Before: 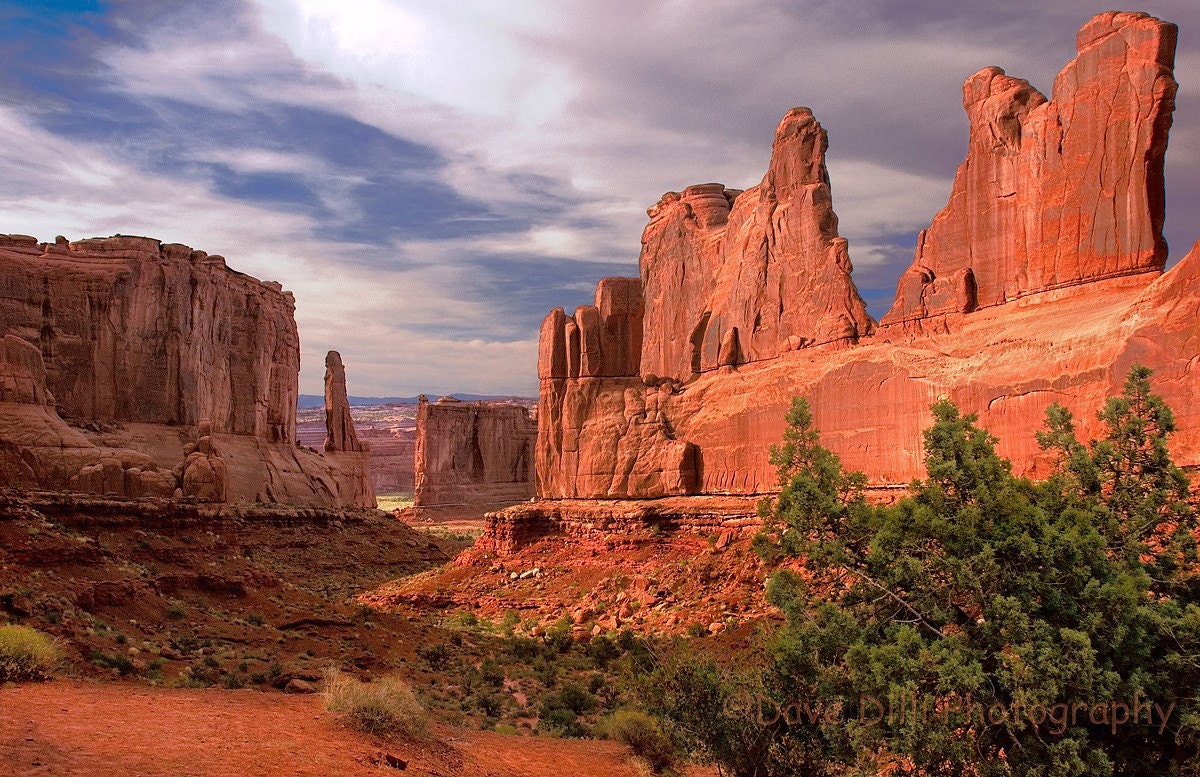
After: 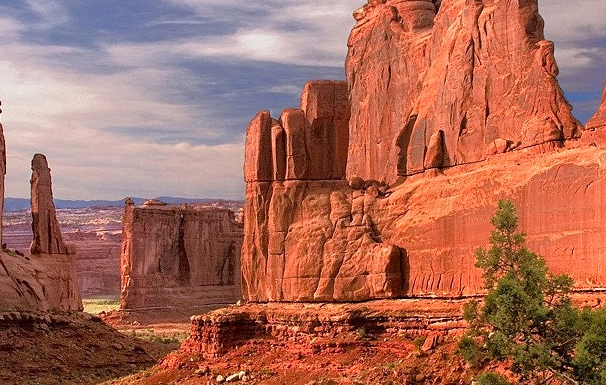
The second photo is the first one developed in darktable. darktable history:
crop: left 24.577%, top 25.355%, right 24.839%, bottom 25.016%
levels: mode automatic, levels [0.129, 0.519, 0.867]
